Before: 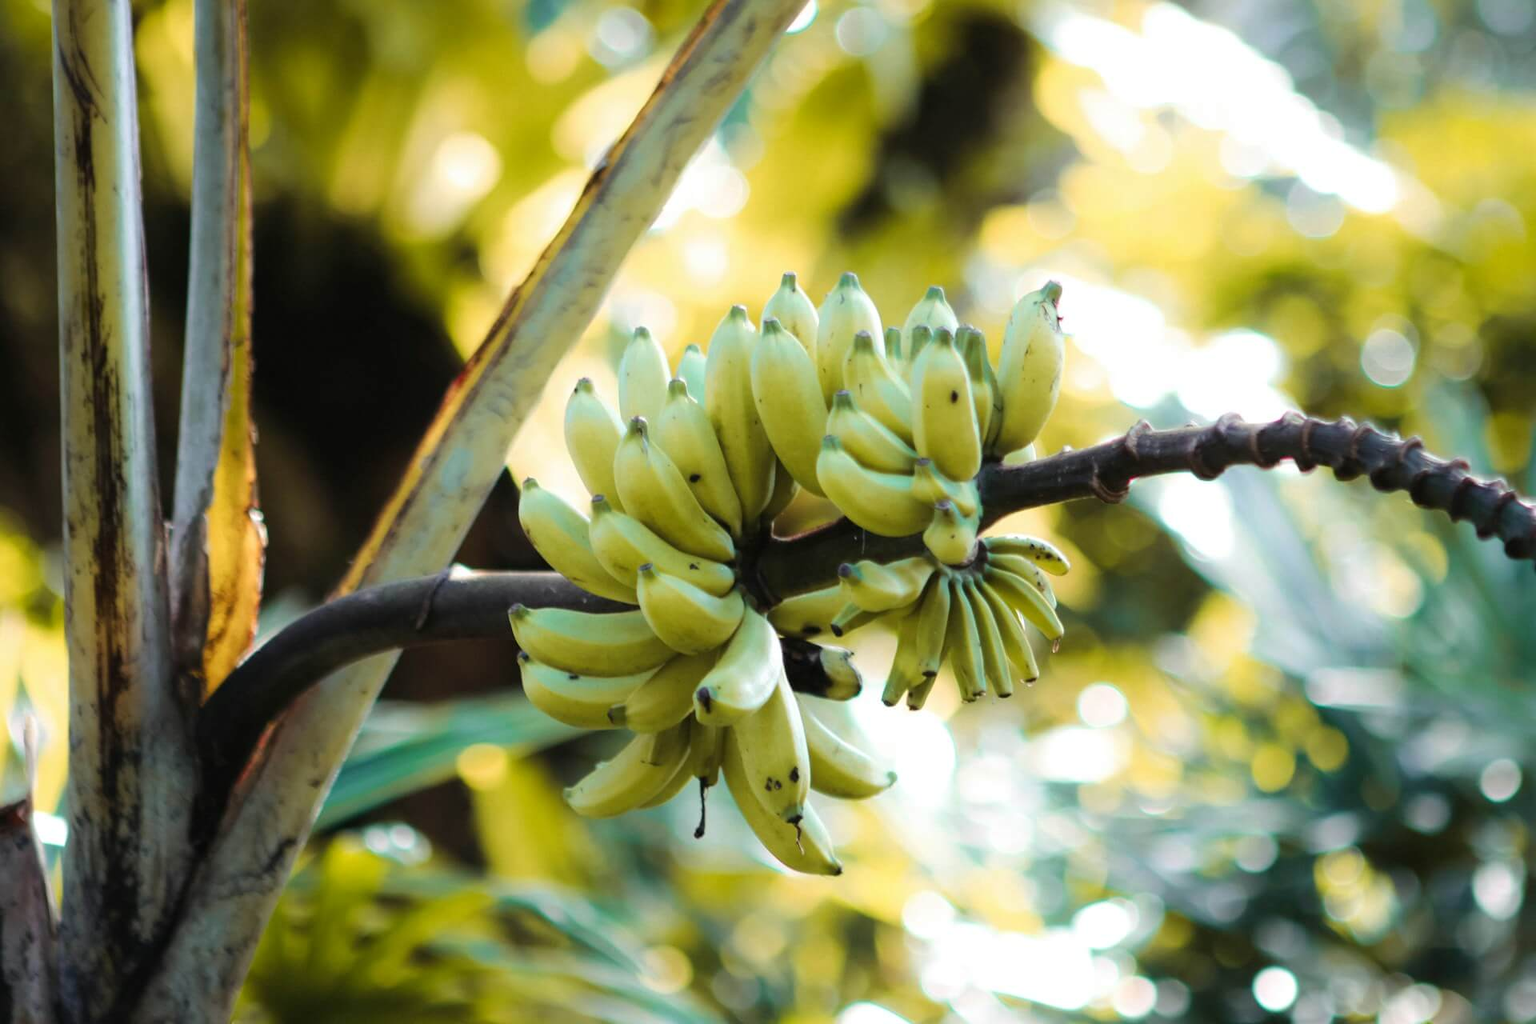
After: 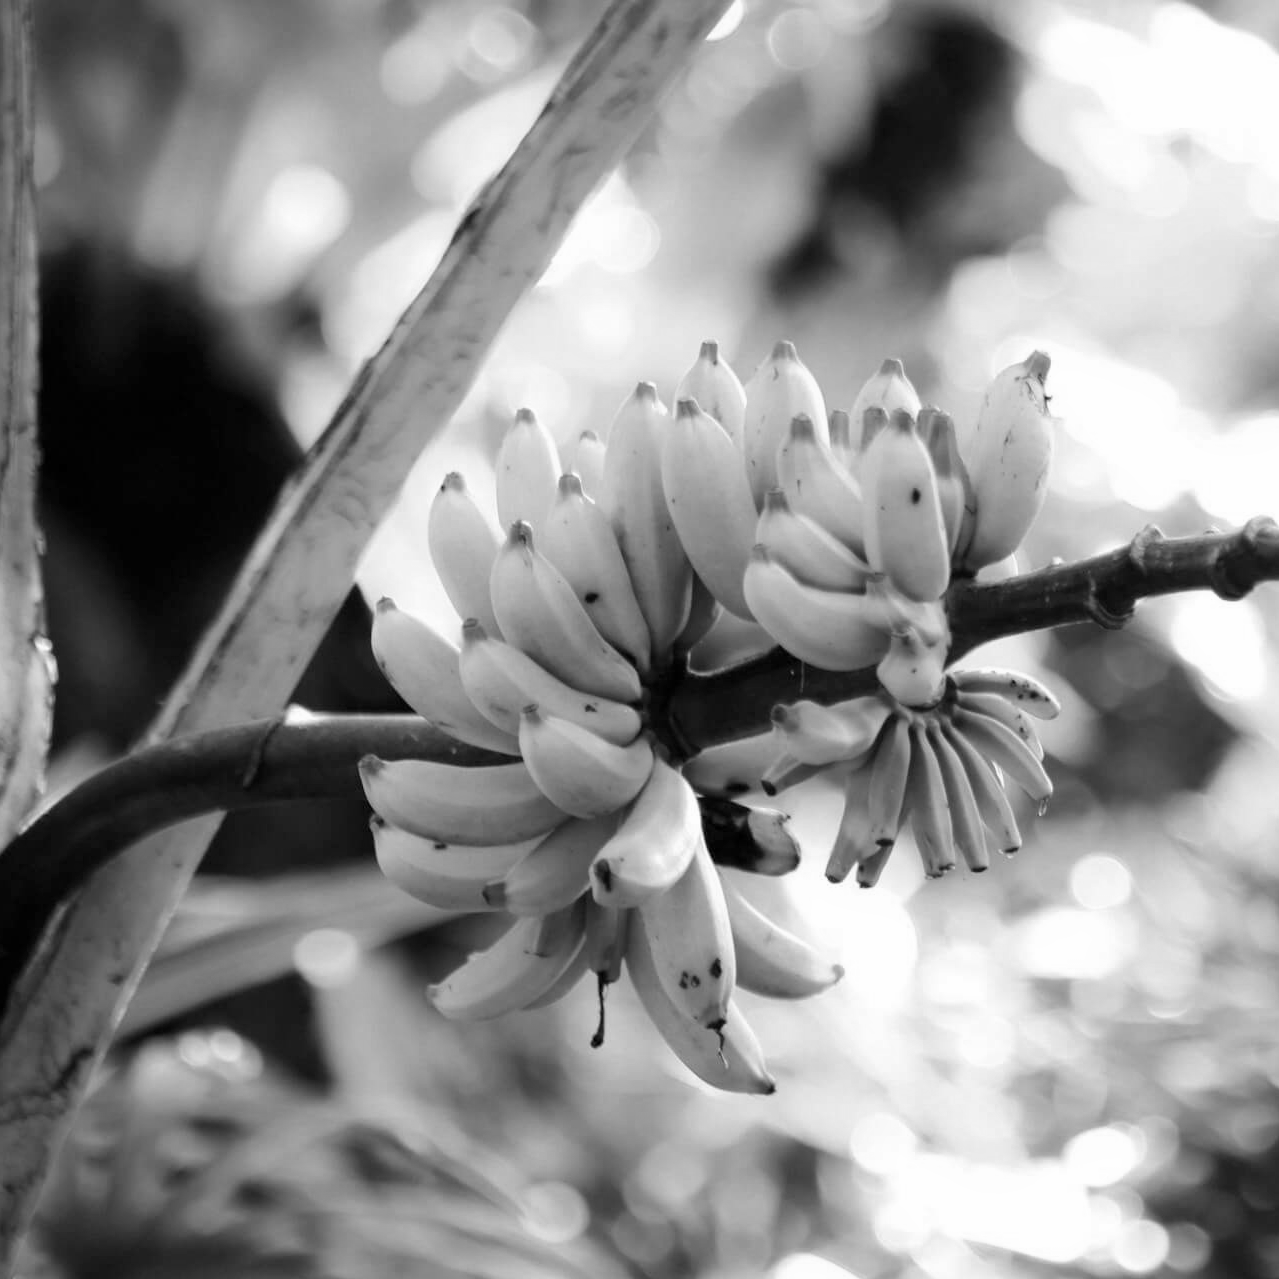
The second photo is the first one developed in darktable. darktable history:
exposure: compensate highlight preservation false
color balance rgb: shadows lift › chroma 2%, shadows lift › hue 217.2°, power › chroma 0.25%, power › hue 60°, highlights gain › chroma 1.5%, highlights gain › hue 309.6°, global offset › luminance -0.25%, perceptual saturation grading › global saturation 15%, global vibrance 15%
crop and rotate: left 14.436%, right 18.898%
monochrome: on, module defaults
